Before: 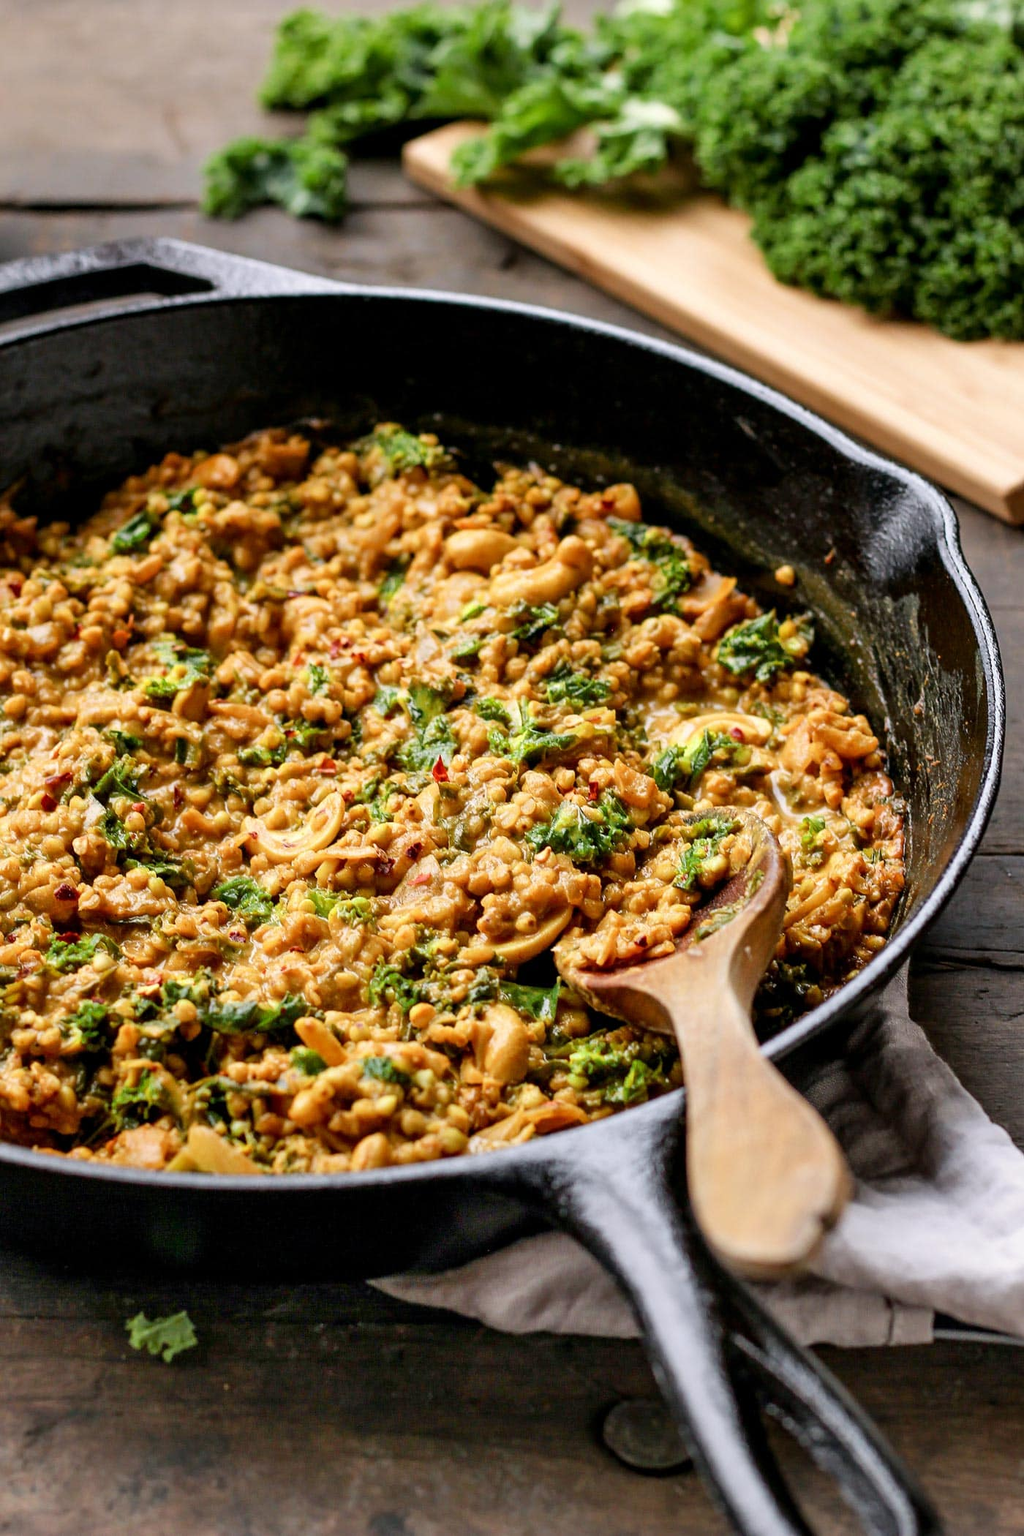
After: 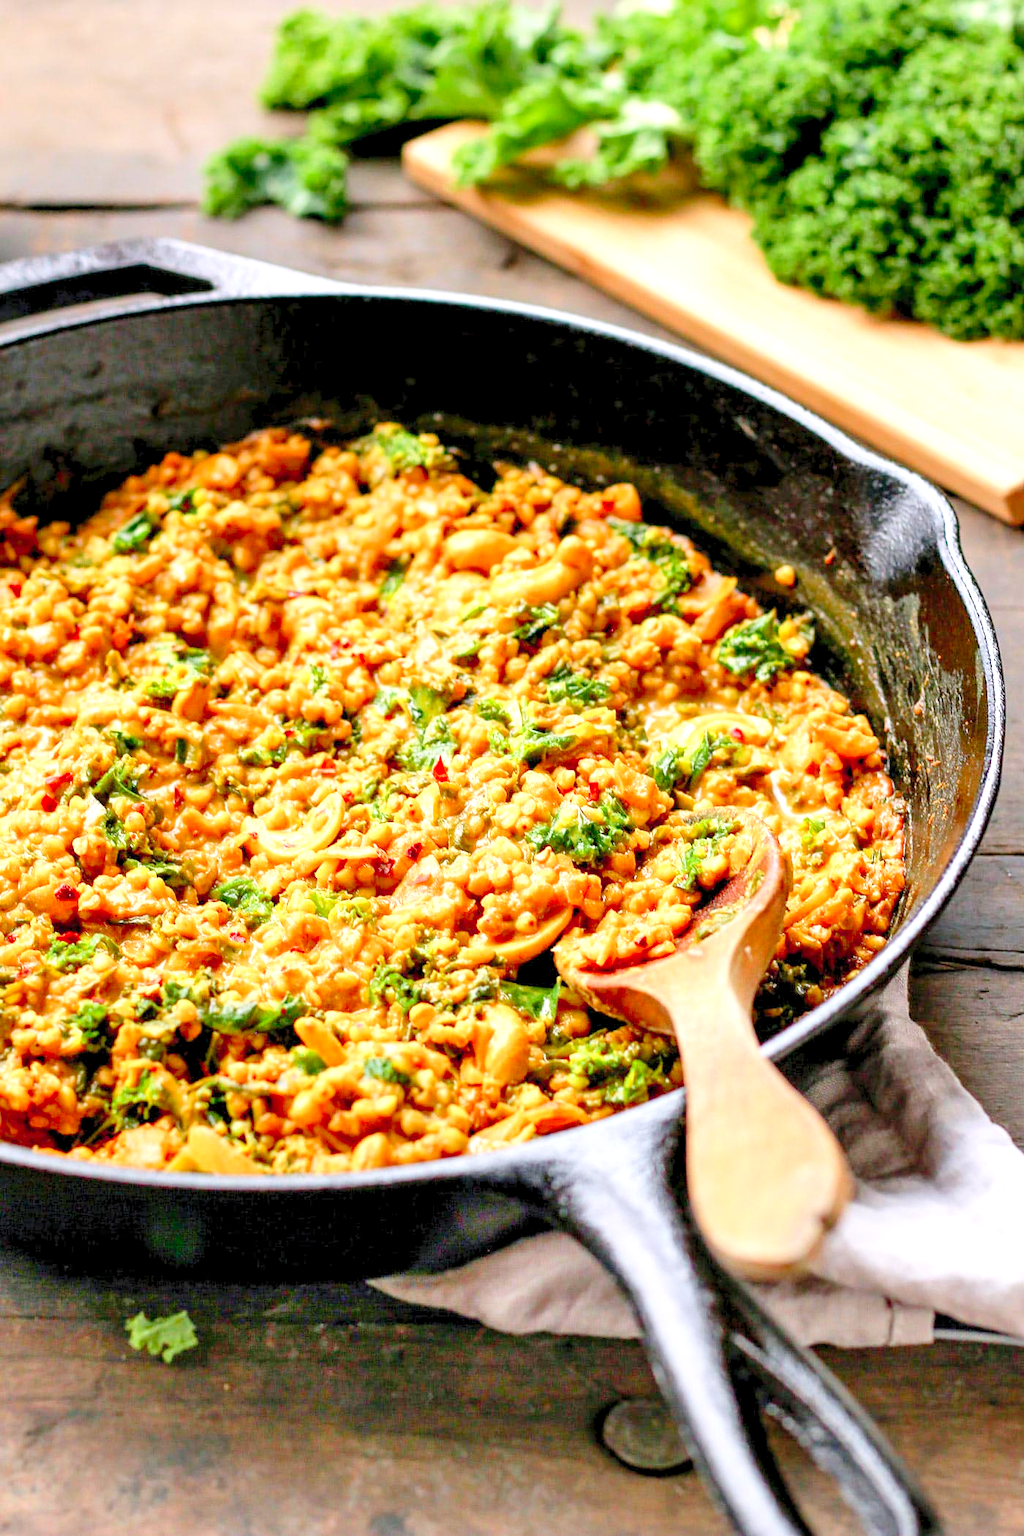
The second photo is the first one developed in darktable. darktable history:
levels: levels [0.008, 0.318, 0.836]
